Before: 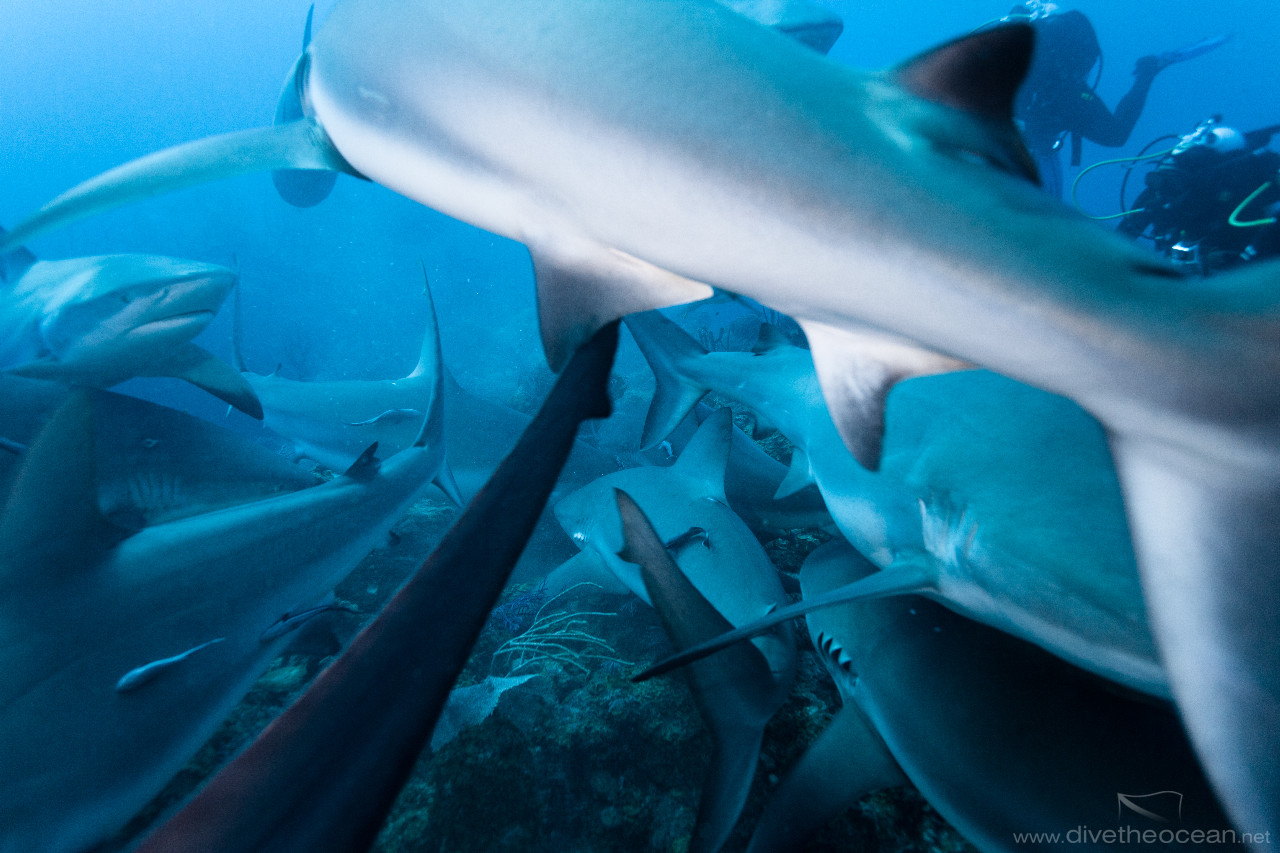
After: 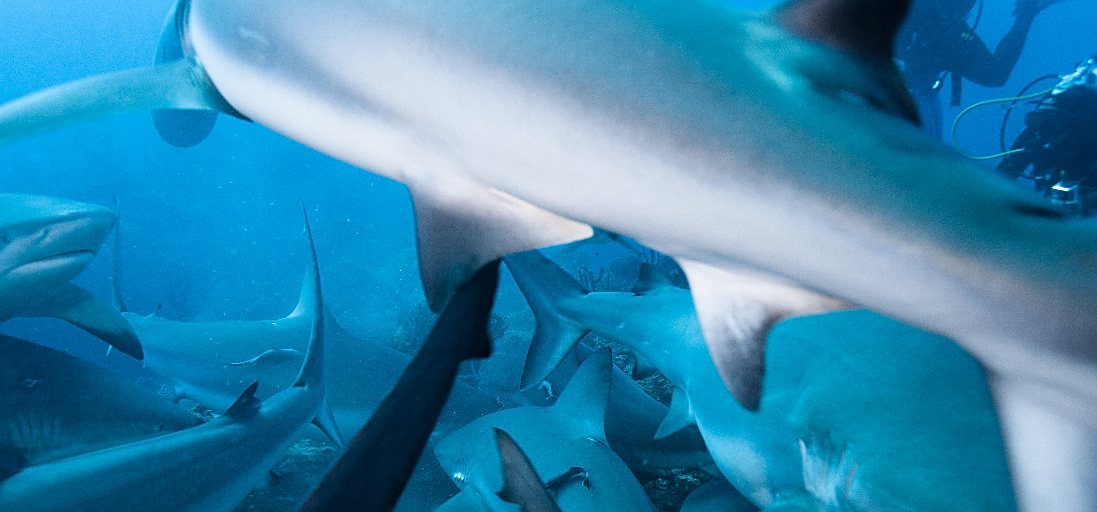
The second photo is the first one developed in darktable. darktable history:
sharpen: radius 1.825, amount 0.413, threshold 1.149
crop and rotate: left 9.428%, top 7.195%, right 4.83%, bottom 32.692%
